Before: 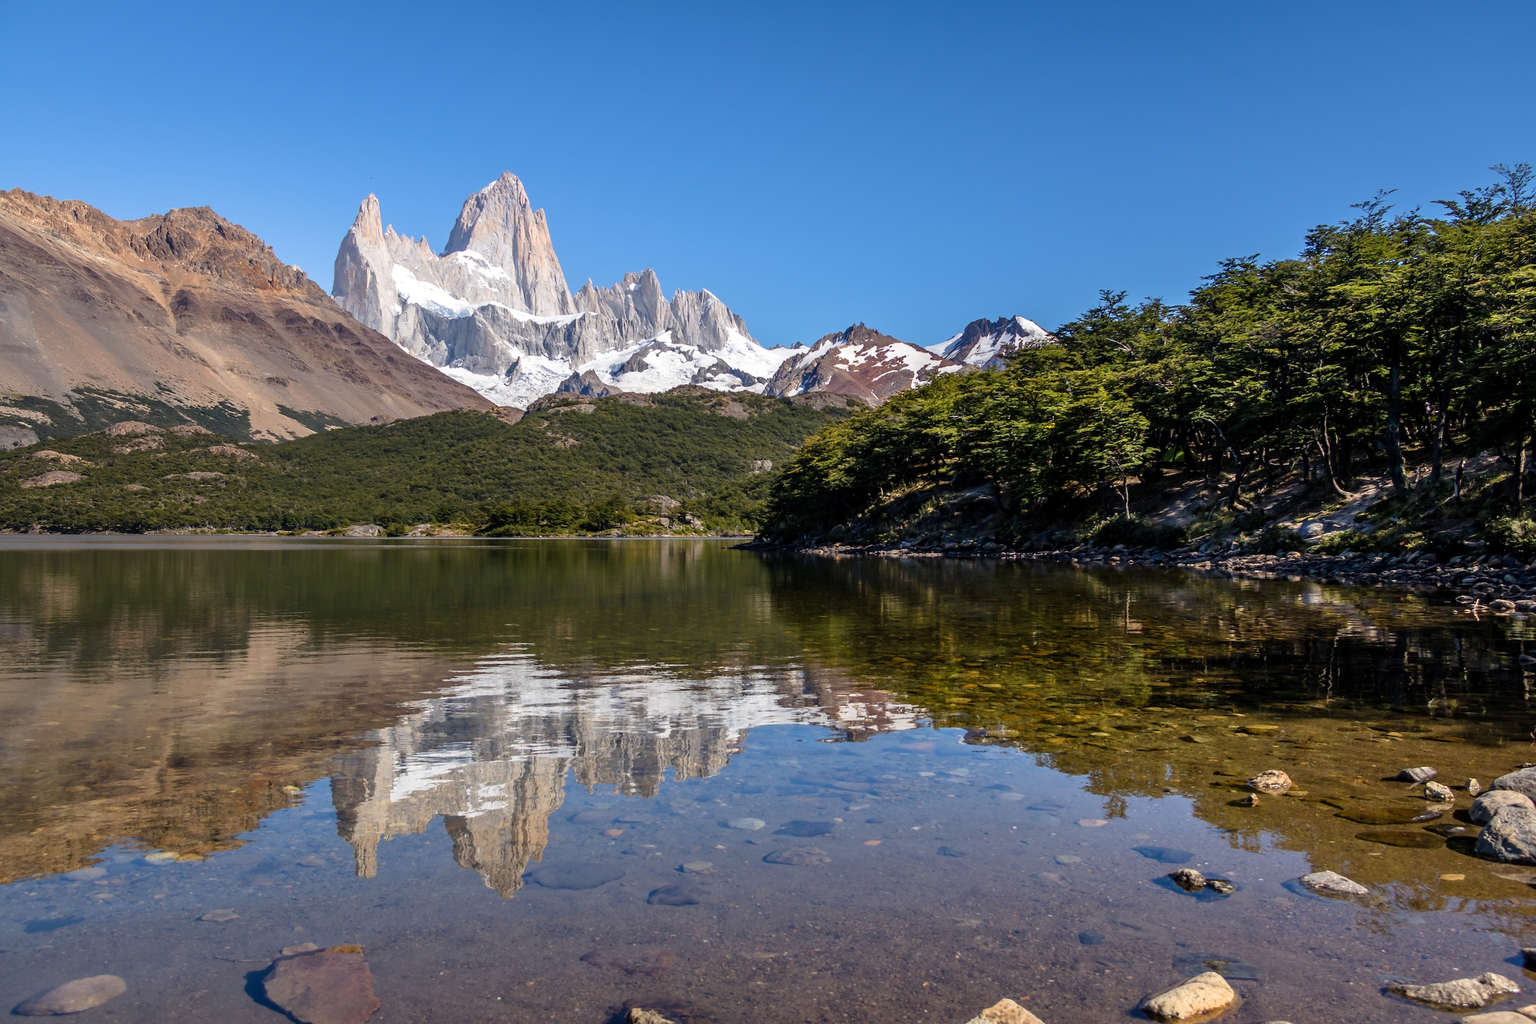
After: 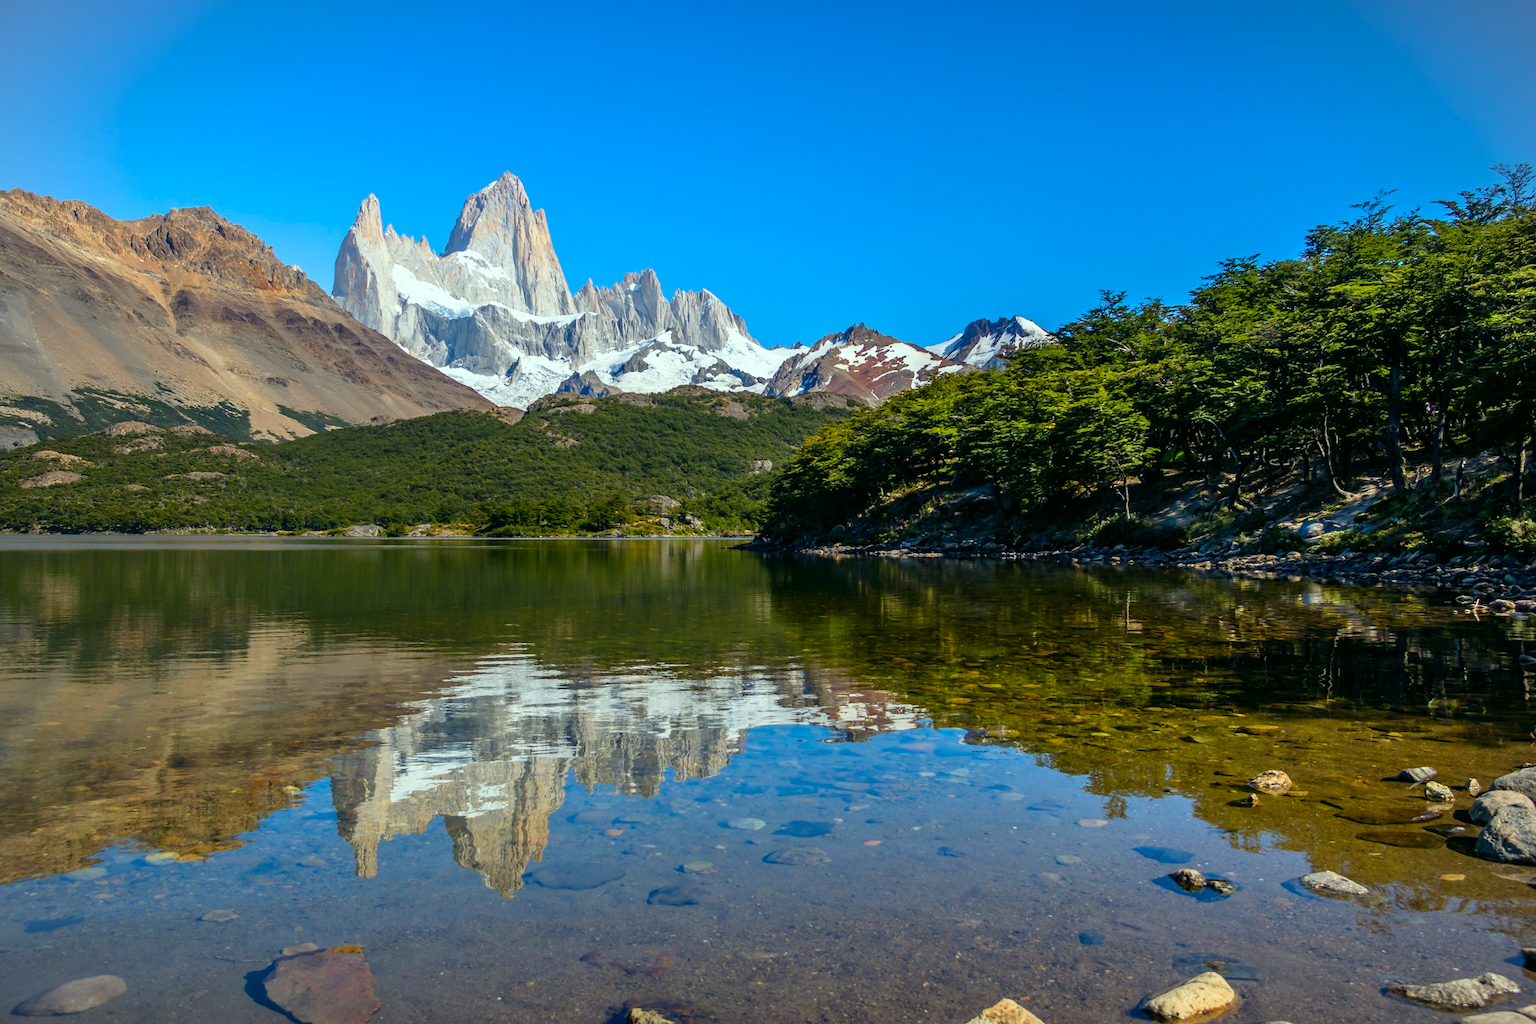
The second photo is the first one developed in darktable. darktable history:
vignetting: fall-off start 100%, brightness -0.282, width/height ratio 1.31
color correction: highlights a* -7.33, highlights b* 1.26, shadows a* -3.55, saturation 1.4
